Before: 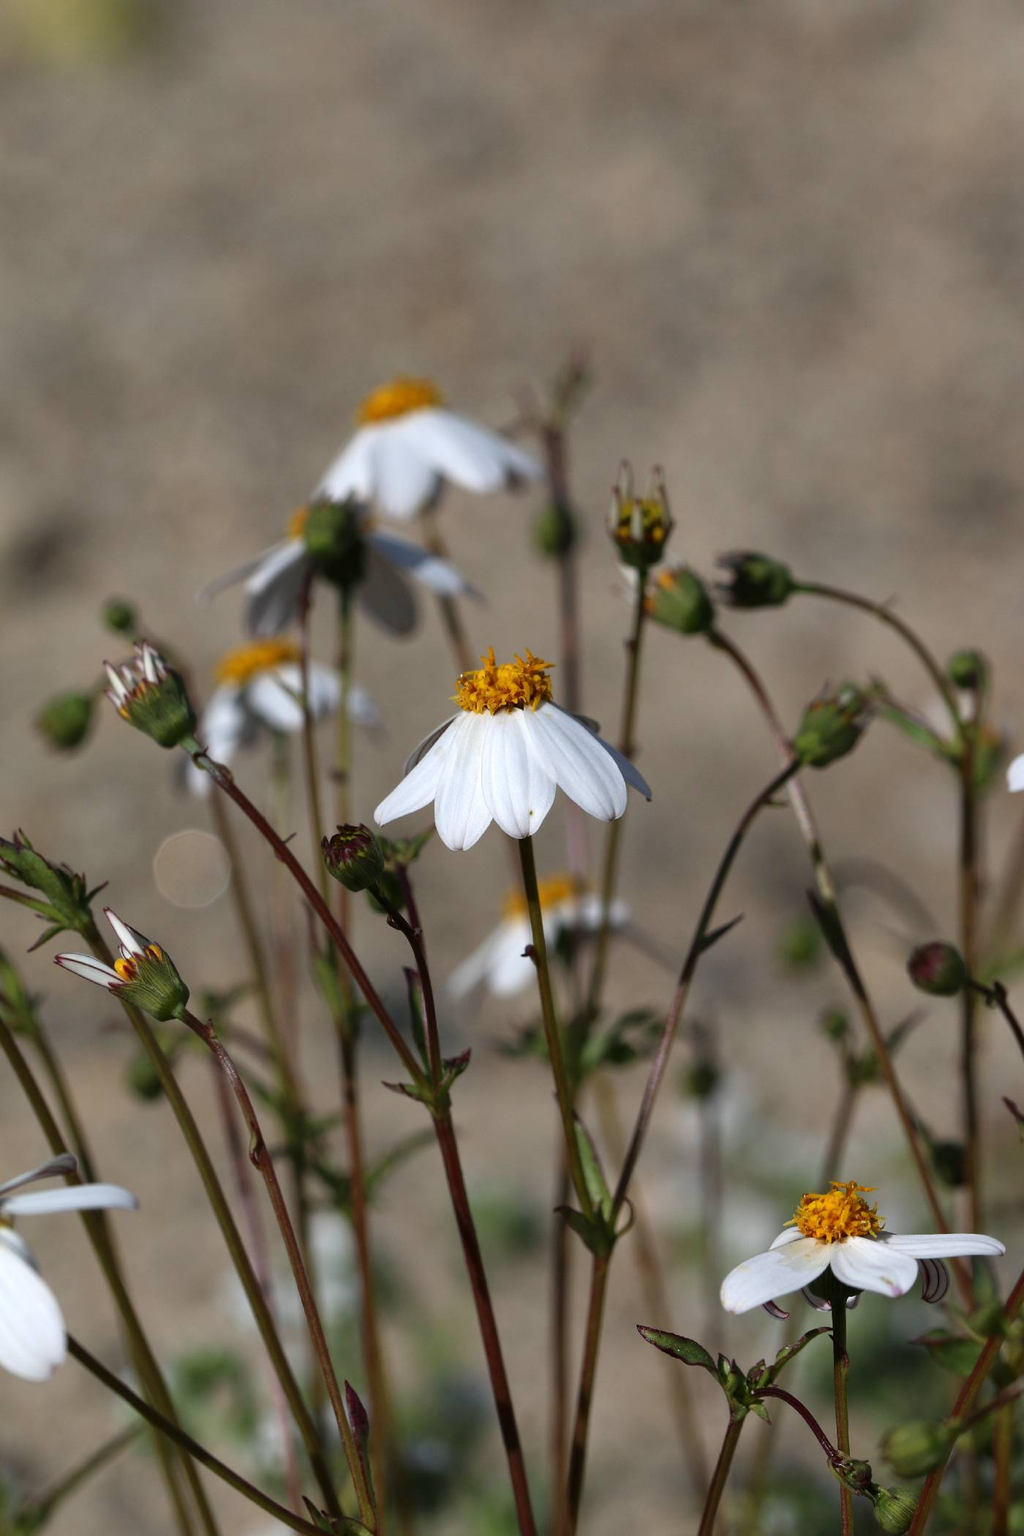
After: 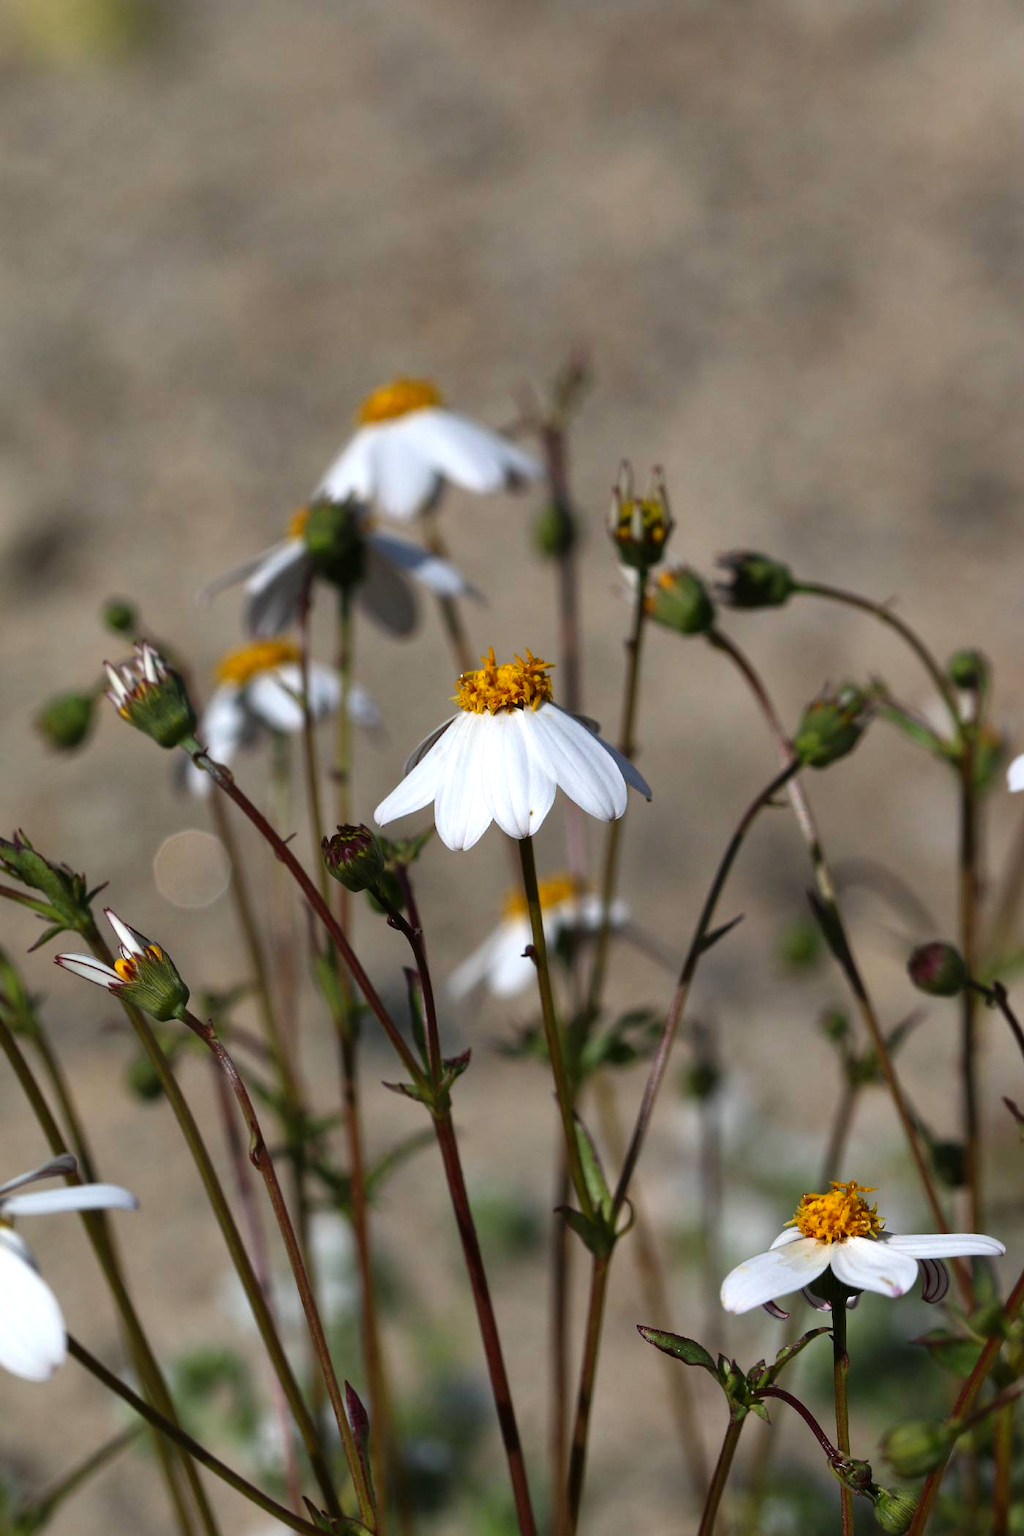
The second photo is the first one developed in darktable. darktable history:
color balance rgb: shadows lift › luminance -10.227%, highlights gain › luminance 18.061%, perceptual saturation grading › global saturation 10.544%
